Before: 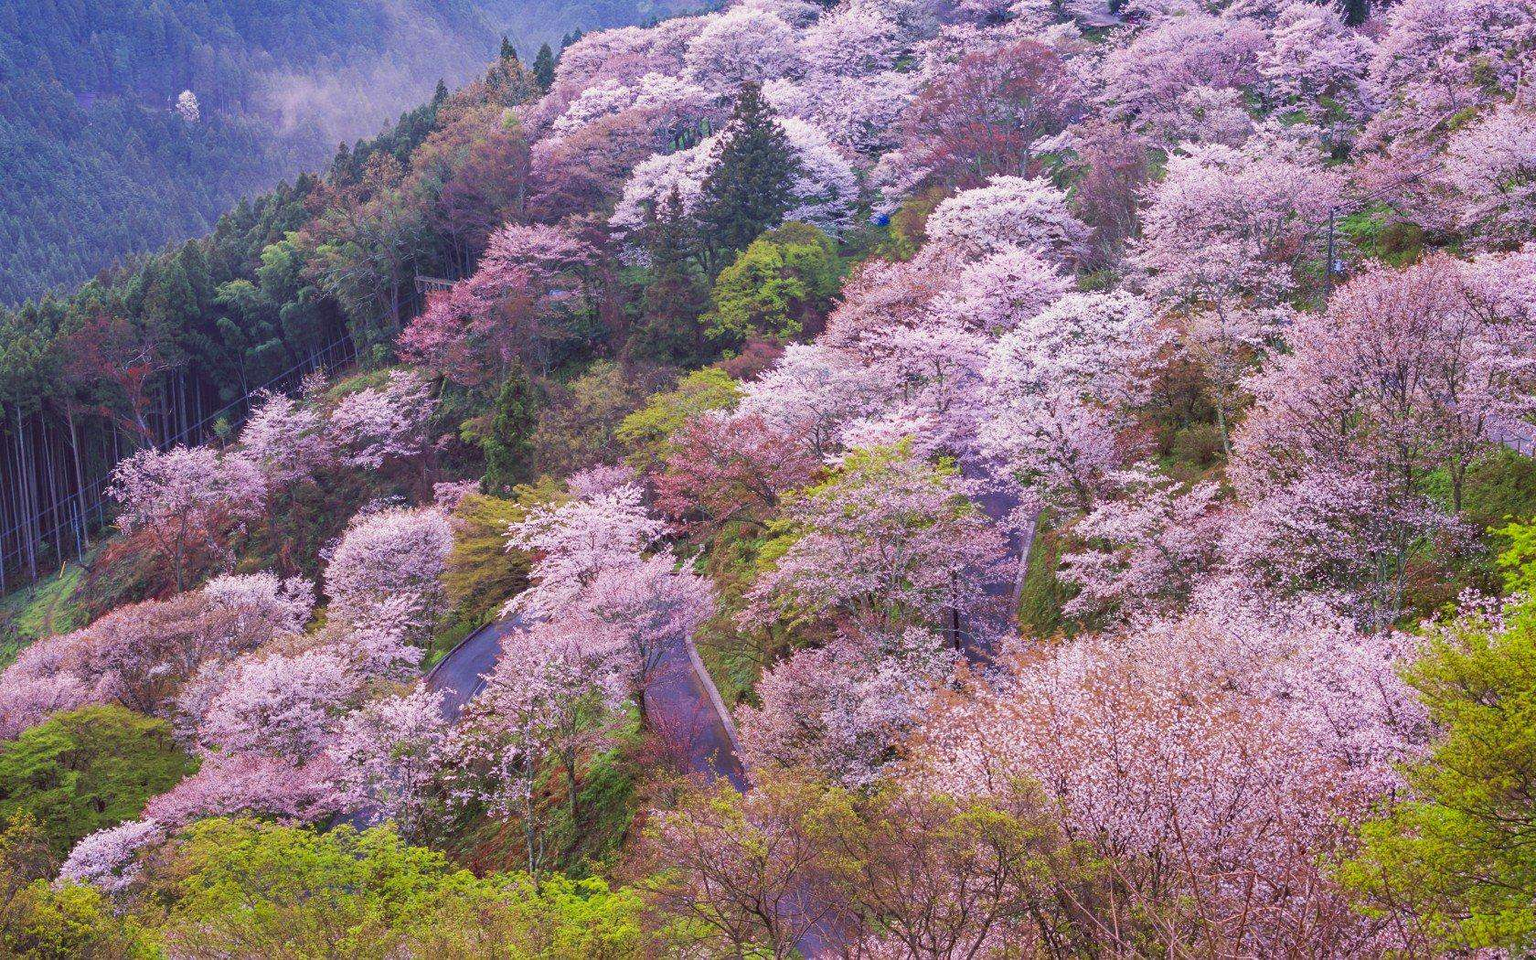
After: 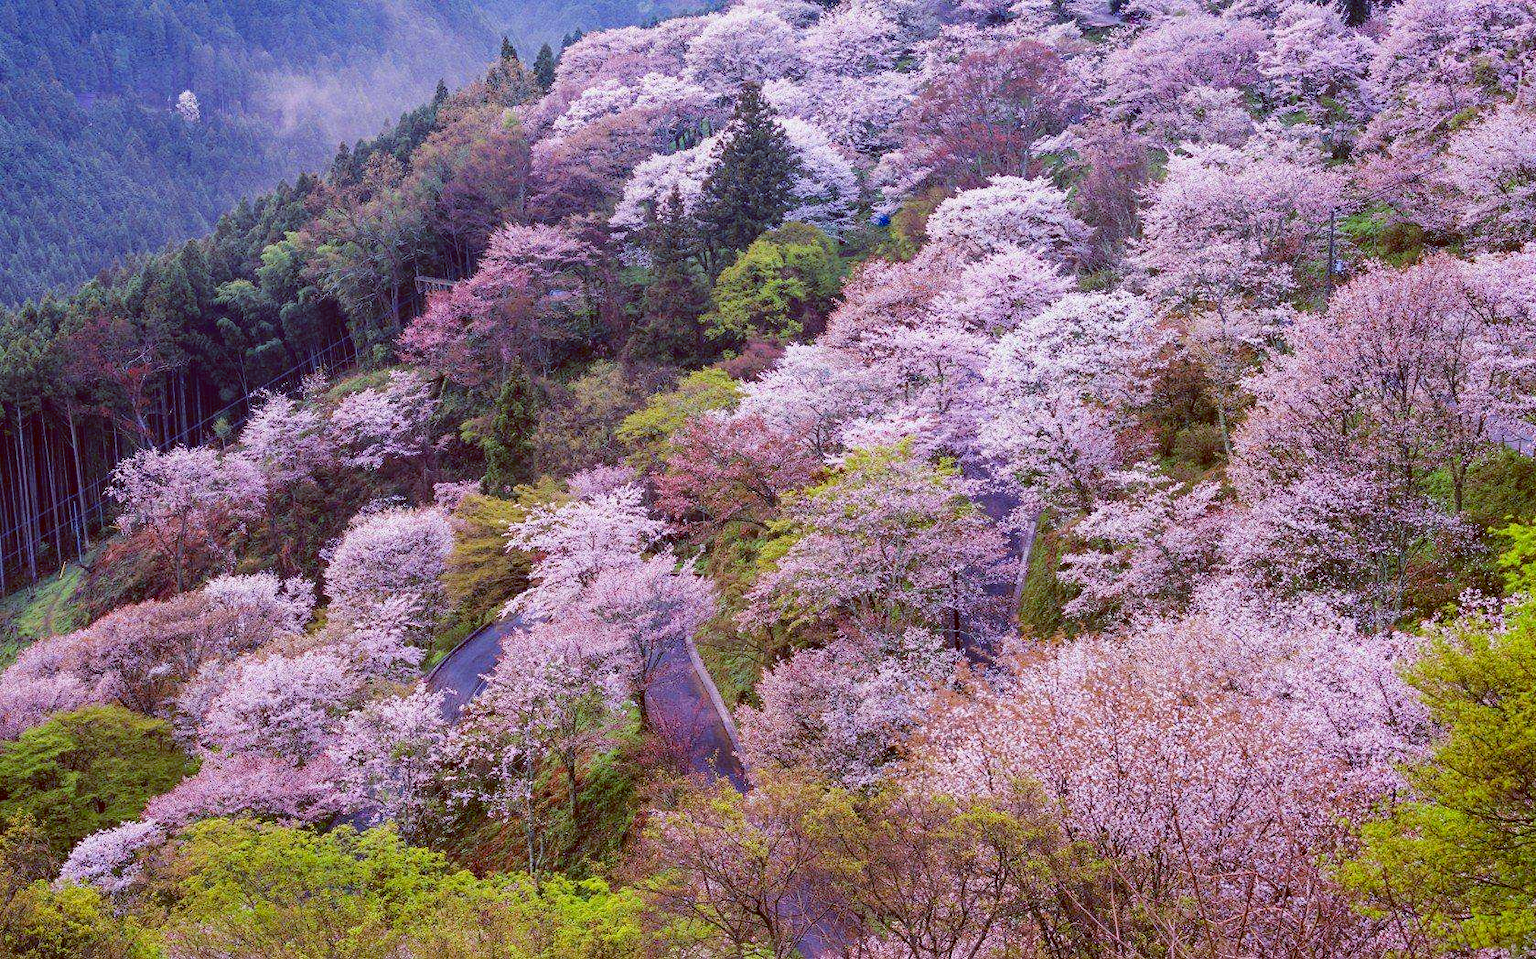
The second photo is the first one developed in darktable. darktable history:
fill light: exposure -2 EV, width 8.6
color balance: lift [1, 1.015, 1.004, 0.985], gamma [1, 0.958, 0.971, 1.042], gain [1, 0.956, 0.977, 1.044]
exposure: compensate highlight preservation false
